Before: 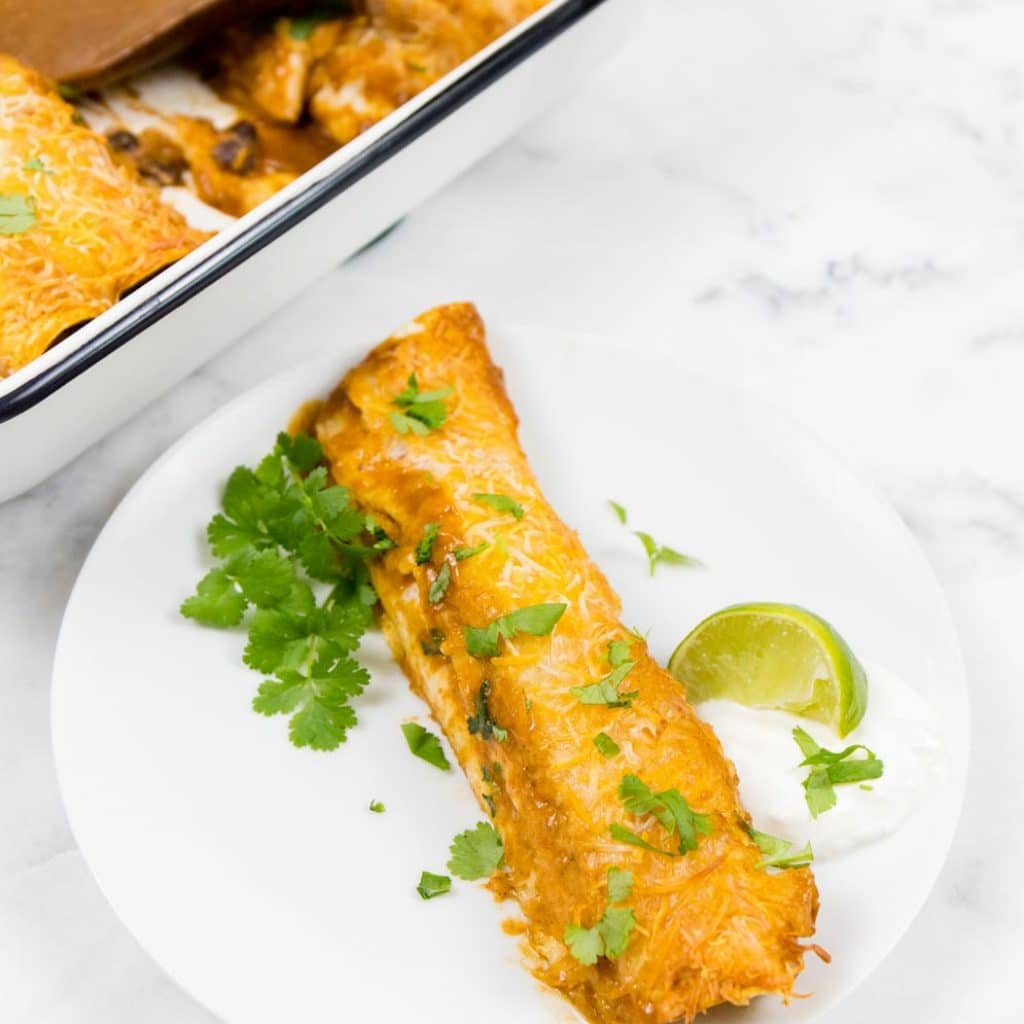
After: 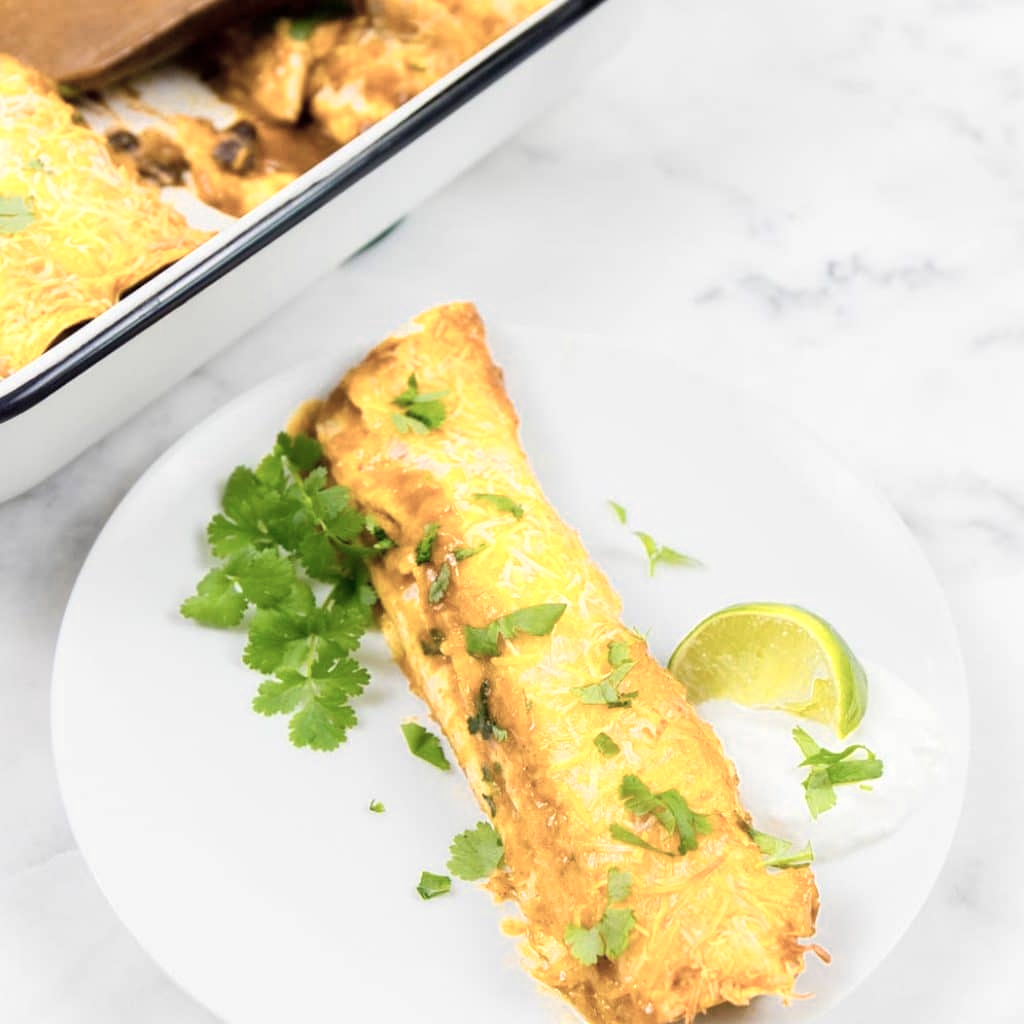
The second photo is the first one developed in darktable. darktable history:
color zones: curves: ch0 [(0, 0.558) (0.143, 0.559) (0.286, 0.529) (0.429, 0.505) (0.571, 0.5) (0.714, 0.5) (0.857, 0.5) (1, 0.558)]; ch1 [(0, 0.469) (0.01, 0.469) (0.12, 0.446) (0.248, 0.469) (0.5, 0.5) (0.748, 0.5) (0.99, 0.469) (1, 0.469)], mix 101.18%
